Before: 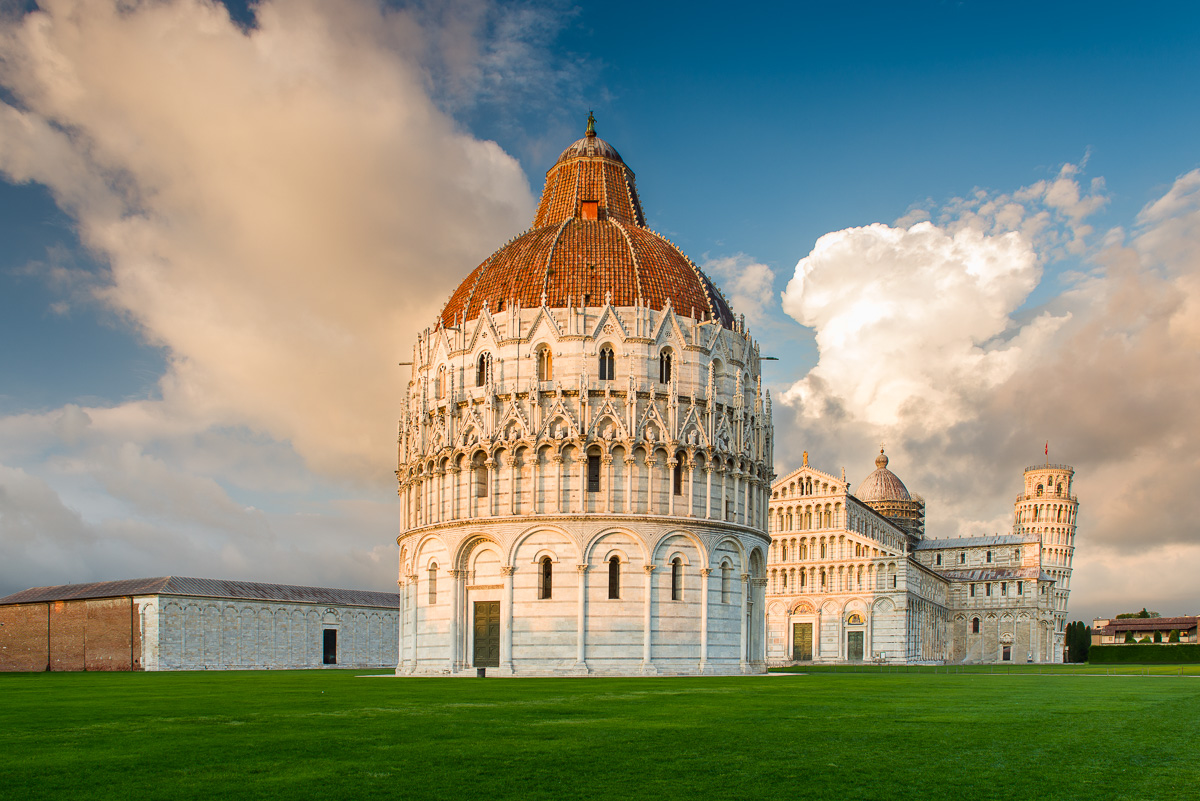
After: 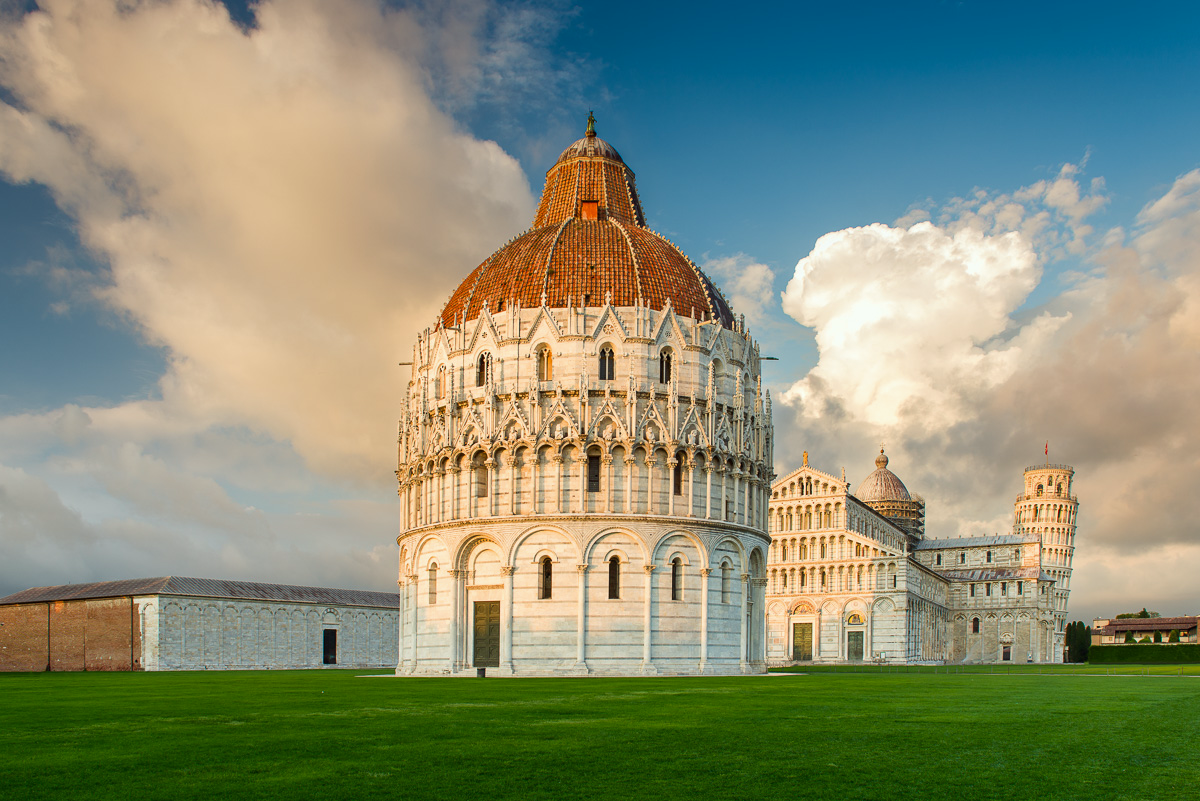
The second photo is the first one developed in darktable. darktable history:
color correction: highlights a* -2.7, highlights b* 2.49
